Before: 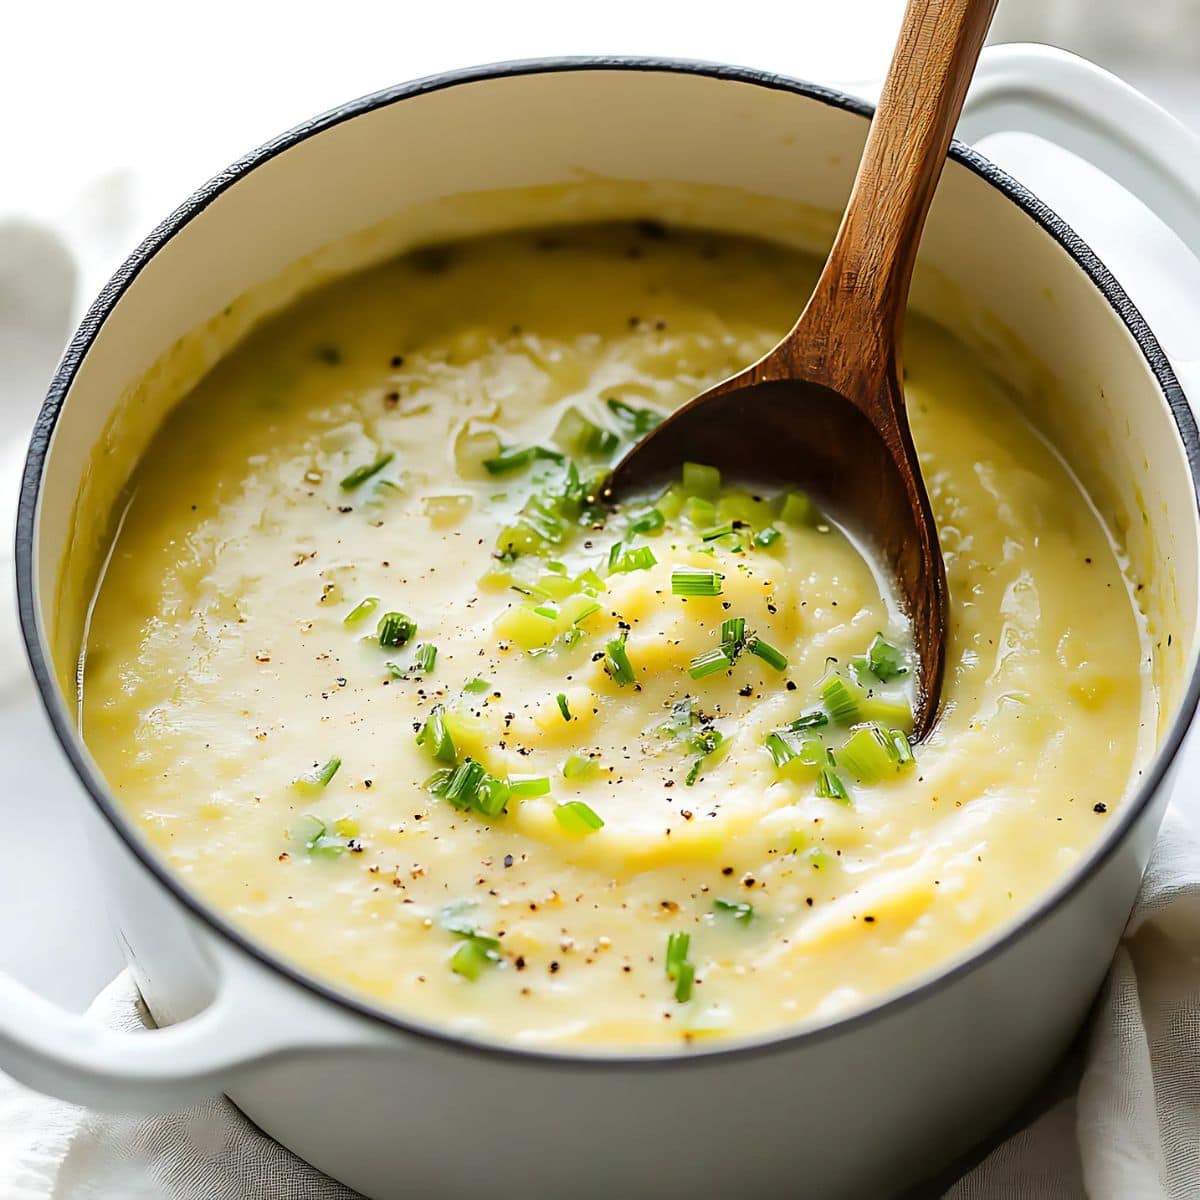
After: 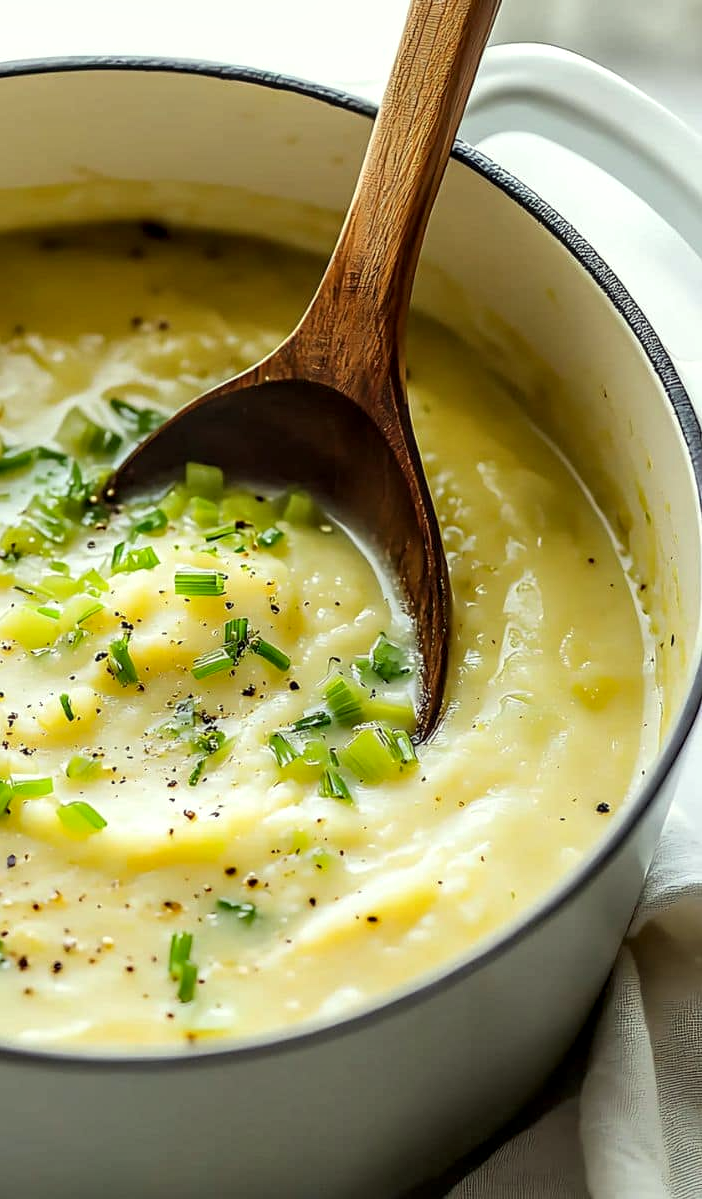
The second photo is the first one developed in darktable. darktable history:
color correction: highlights a* -4.76, highlights b* 5.06, saturation 0.966
local contrast: detail 130%
crop: left 41.474%
